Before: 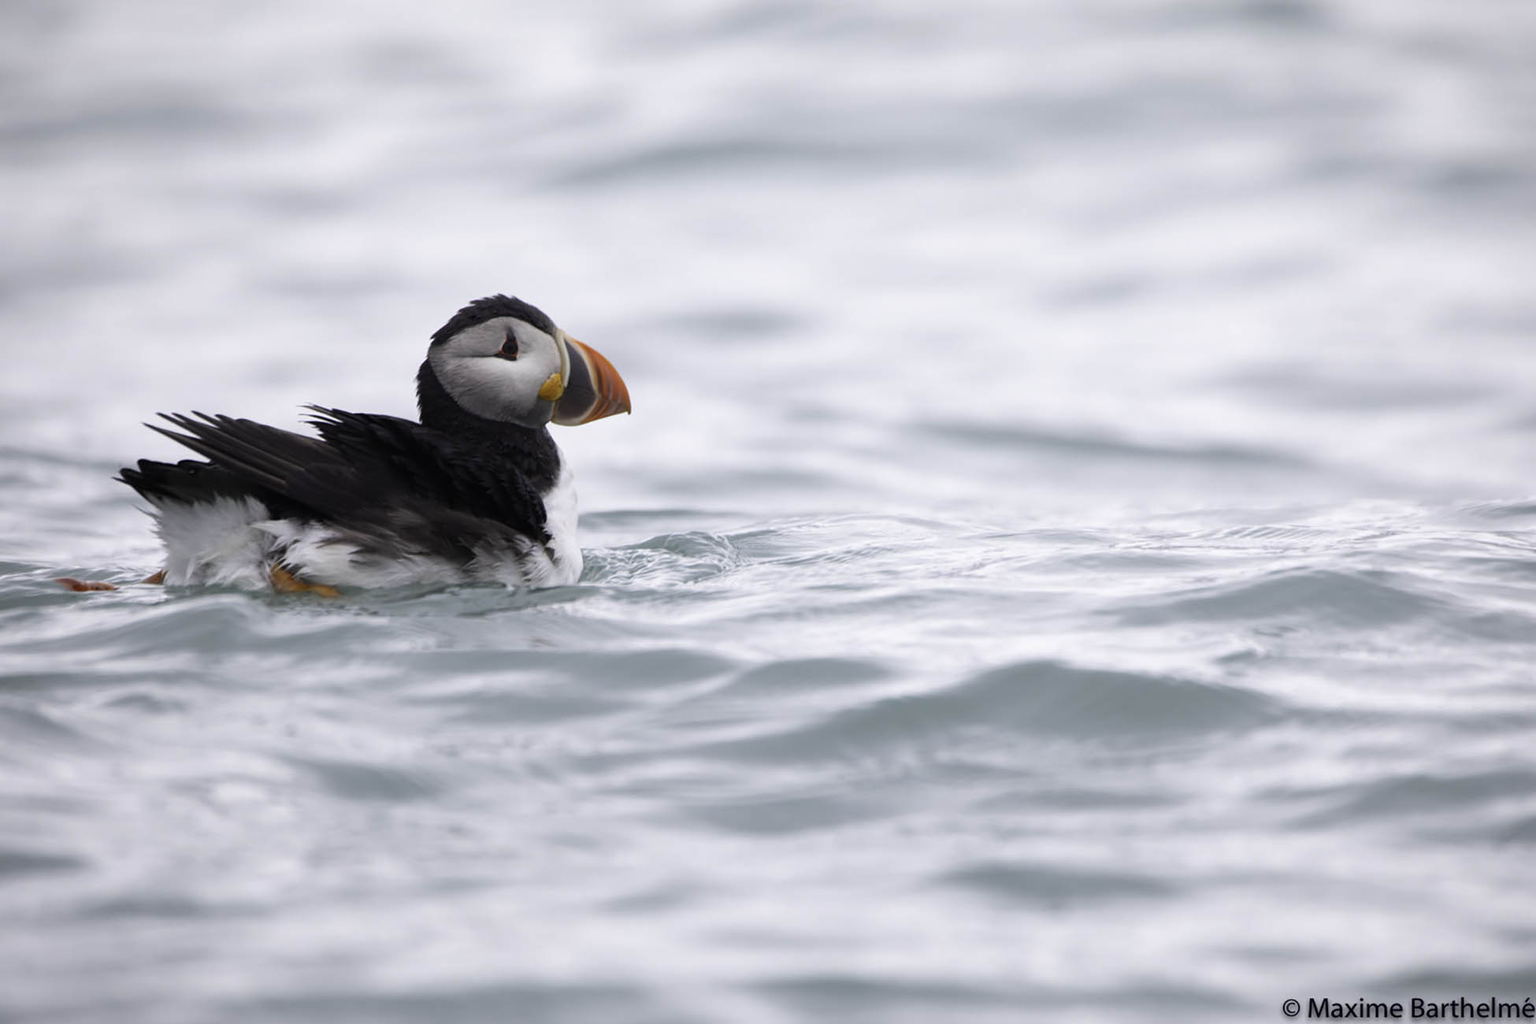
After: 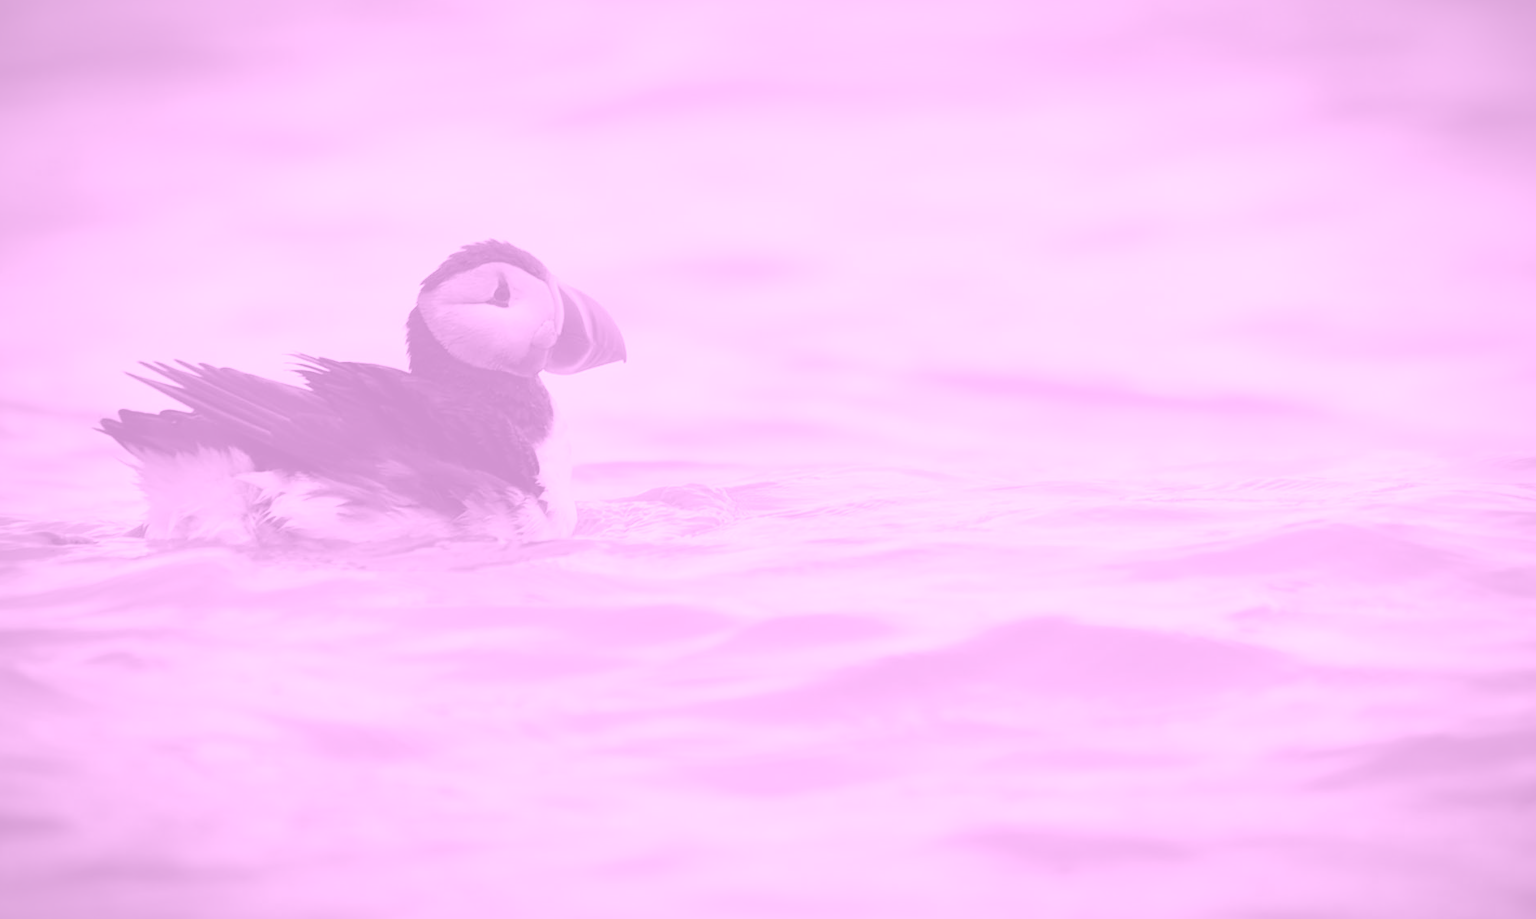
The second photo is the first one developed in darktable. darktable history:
shadows and highlights: on, module defaults
crop: left 1.507%, top 6.147%, right 1.379%, bottom 6.637%
colorize: hue 331.2°, saturation 75%, source mix 30.28%, lightness 70.52%, version 1
color zones: curves: ch0 [(0, 0.613) (0.01, 0.613) (0.245, 0.448) (0.498, 0.529) (0.642, 0.665) (0.879, 0.777) (0.99, 0.613)]; ch1 [(0, 0) (0.143, 0) (0.286, 0) (0.429, 0) (0.571, 0) (0.714, 0) (0.857, 0)], mix -131.09%
vignetting: fall-off start 80.87%, fall-off radius 61.59%, brightness -0.384, saturation 0.007, center (0, 0.007), automatic ratio true, width/height ratio 1.418
base curve: curves: ch0 [(0, 0) (0.303, 0.277) (1, 1)]
tone curve: curves: ch0 [(0.016, 0.011) (0.21, 0.113) (0.515, 0.476) (0.78, 0.795) (1, 0.981)], color space Lab, linked channels, preserve colors none
